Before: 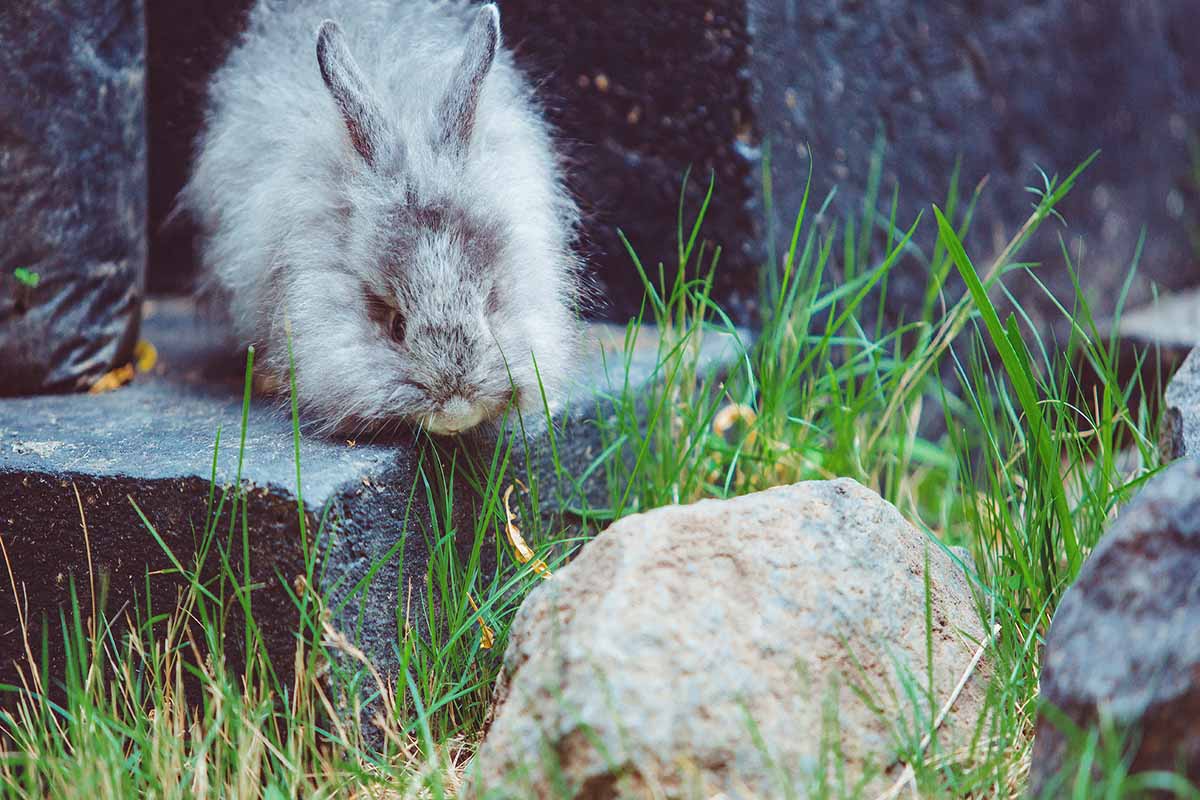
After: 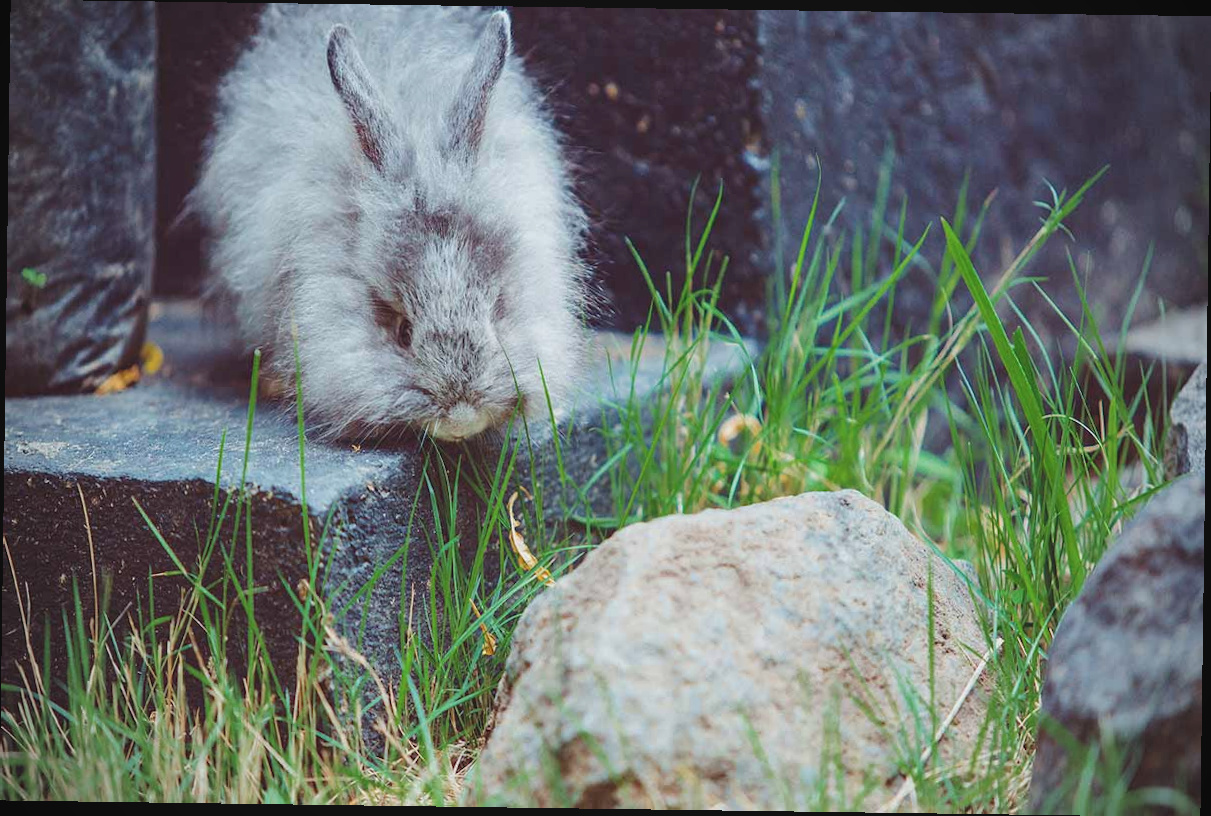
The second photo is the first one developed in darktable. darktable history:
vignetting: fall-off start 79.88%
contrast brightness saturation: contrast -0.1, saturation -0.1
rotate and perspective: rotation 0.8°, automatic cropping off
